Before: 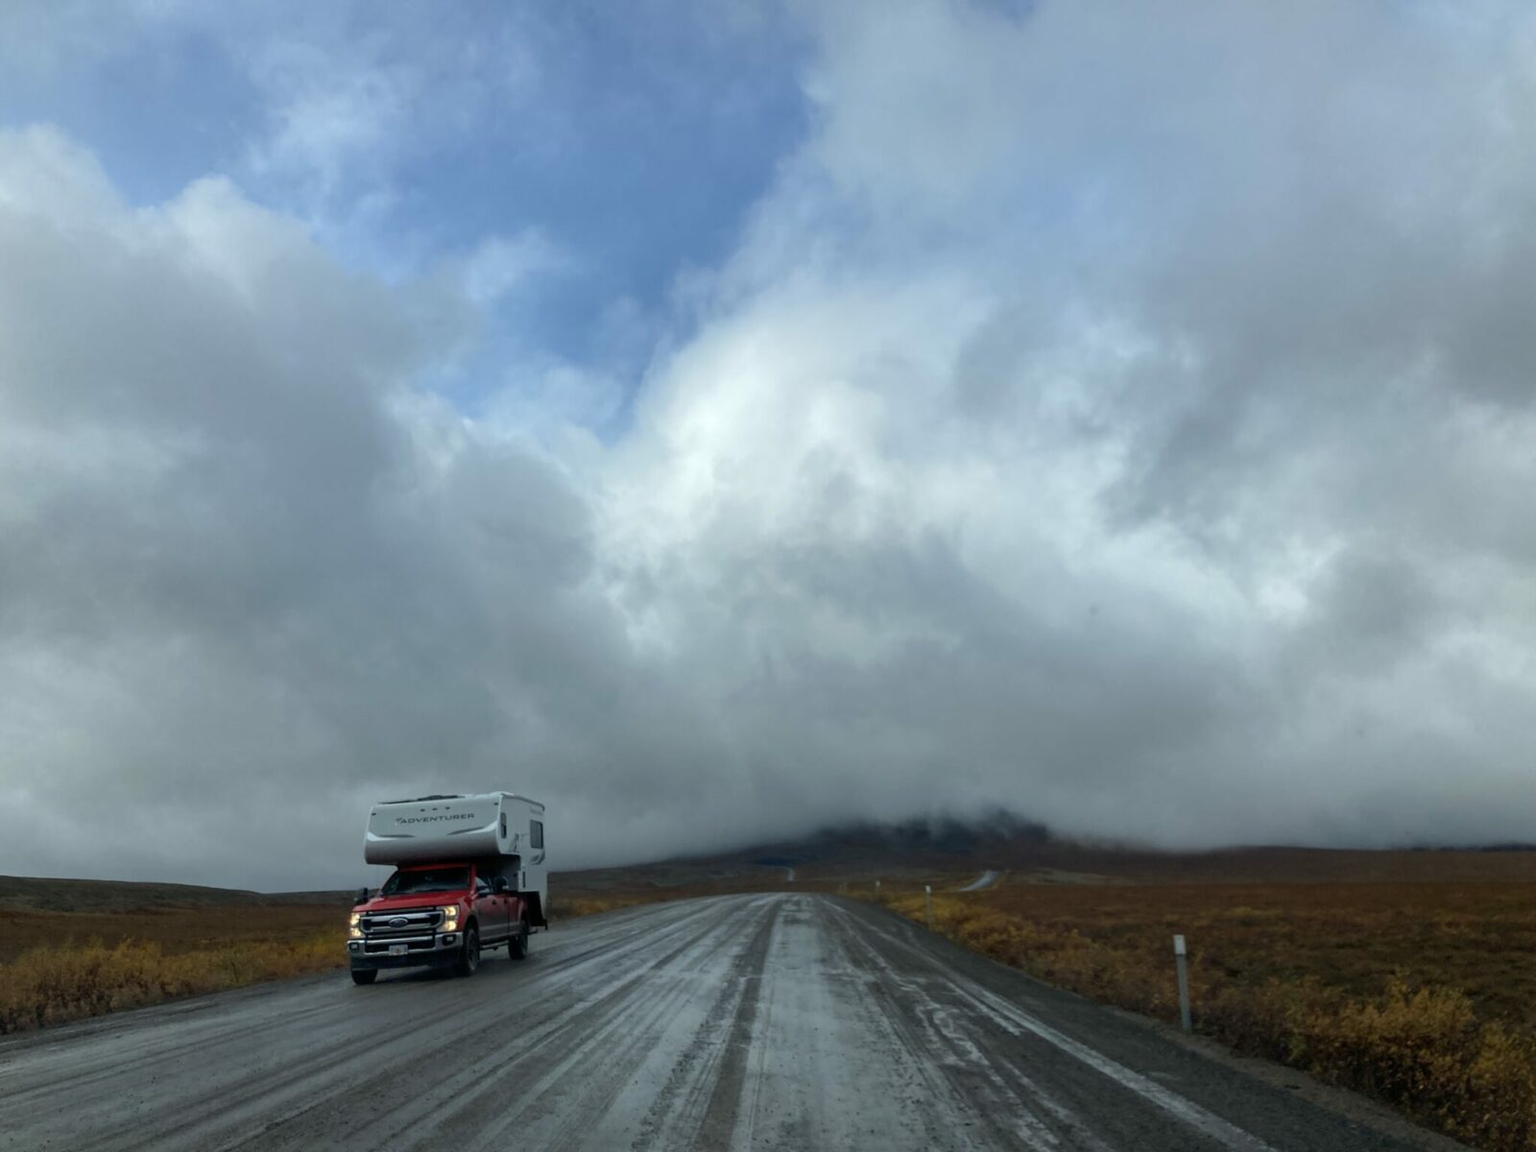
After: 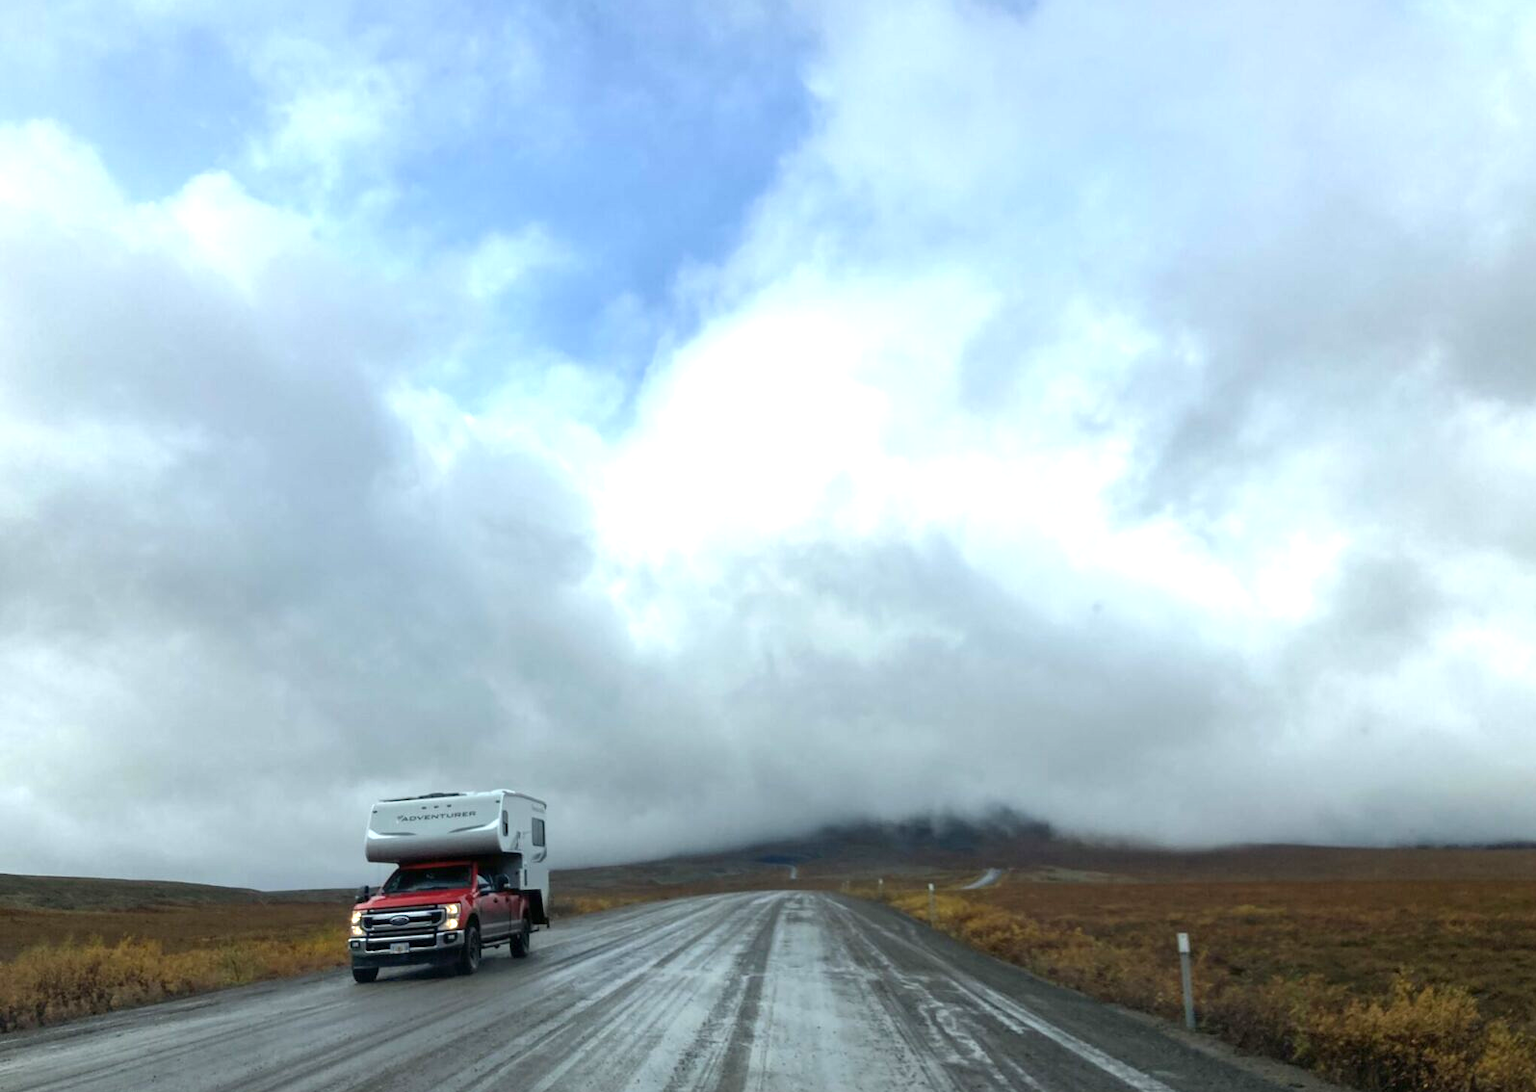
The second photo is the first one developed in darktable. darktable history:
crop: top 0.448%, right 0.264%, bottom 5.045%
exposure: black level correction 0, exposure 1 EV, compensate exposure bias true, compensate highlight preservation false
